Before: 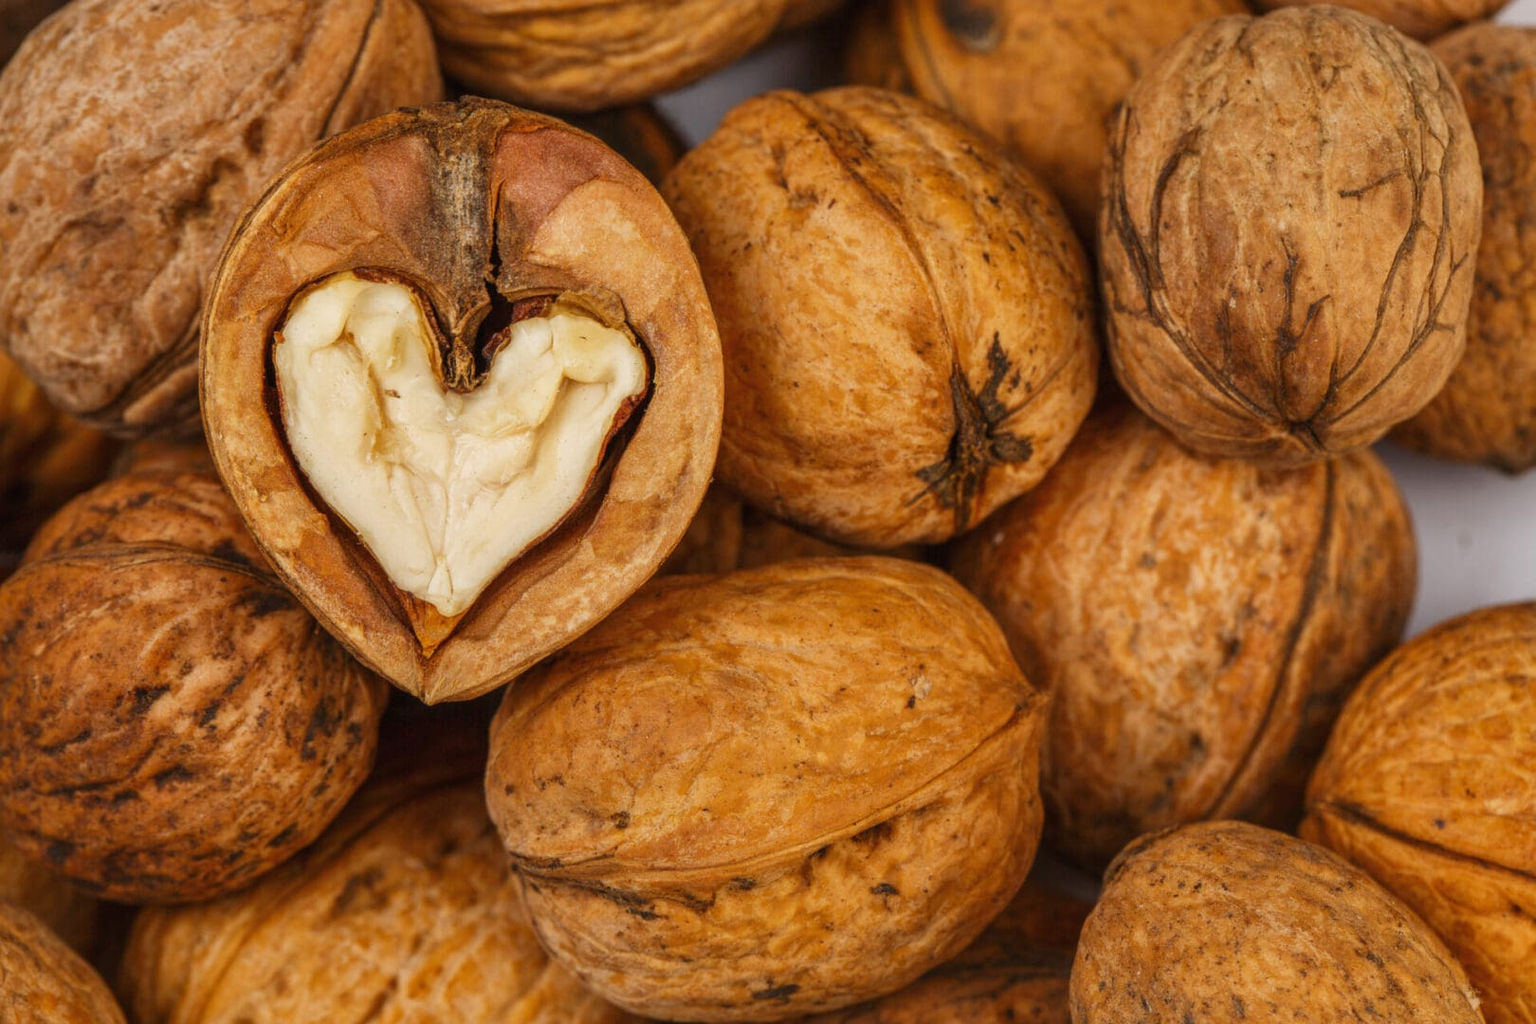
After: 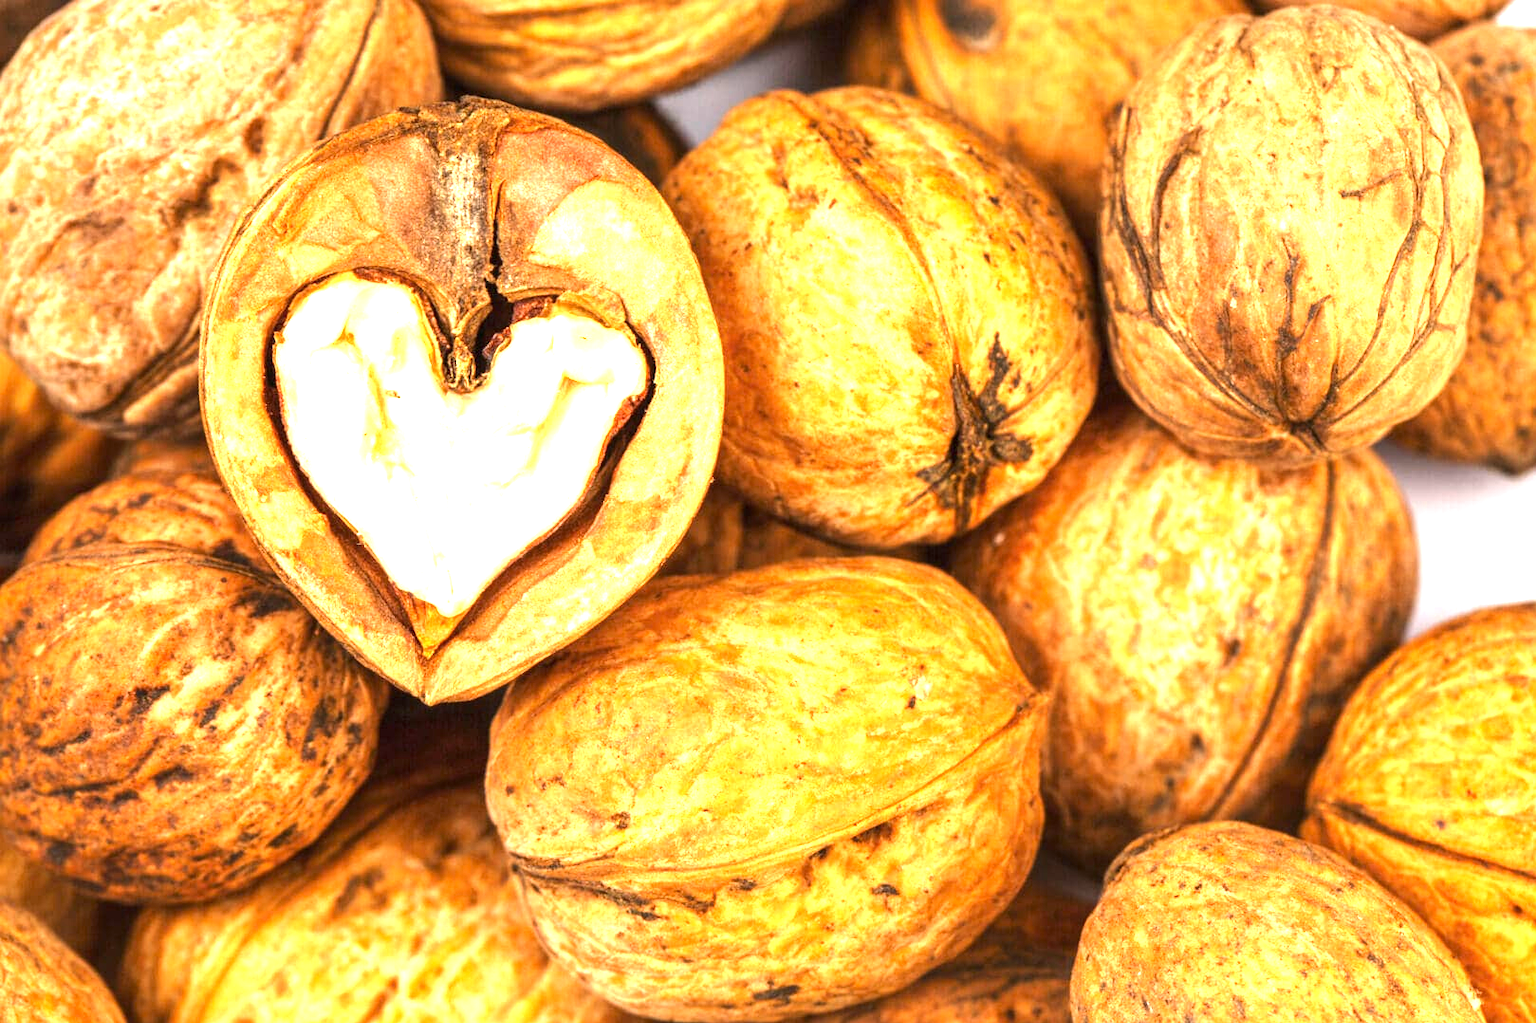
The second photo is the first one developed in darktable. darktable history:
exposure: black level correction 0.001, exposure 1.735 EV, compensate highlight preservation false
tone equalizer: -8 EV -0.417 EV, -7 EV -0.389 EV, -6 EV -0.333 EV, -5 EV -0.222 EV, -3 EV 0.222 EV, -2 EV 0.333 EV, -1 EV 0.389 EV, +0 EV 0.417 EV, edges refinement/feathering 500, mask exposure compensation -1.57 EV, preserve details no
